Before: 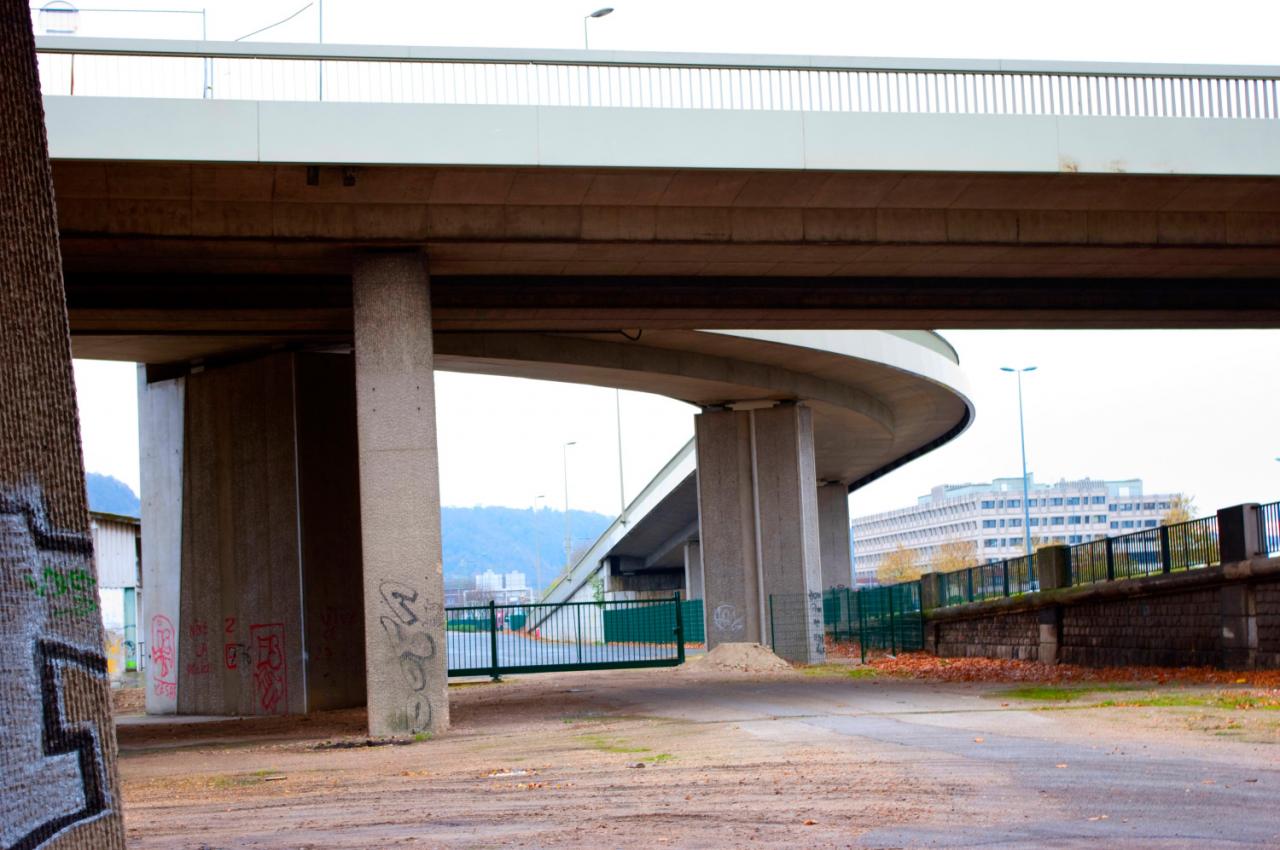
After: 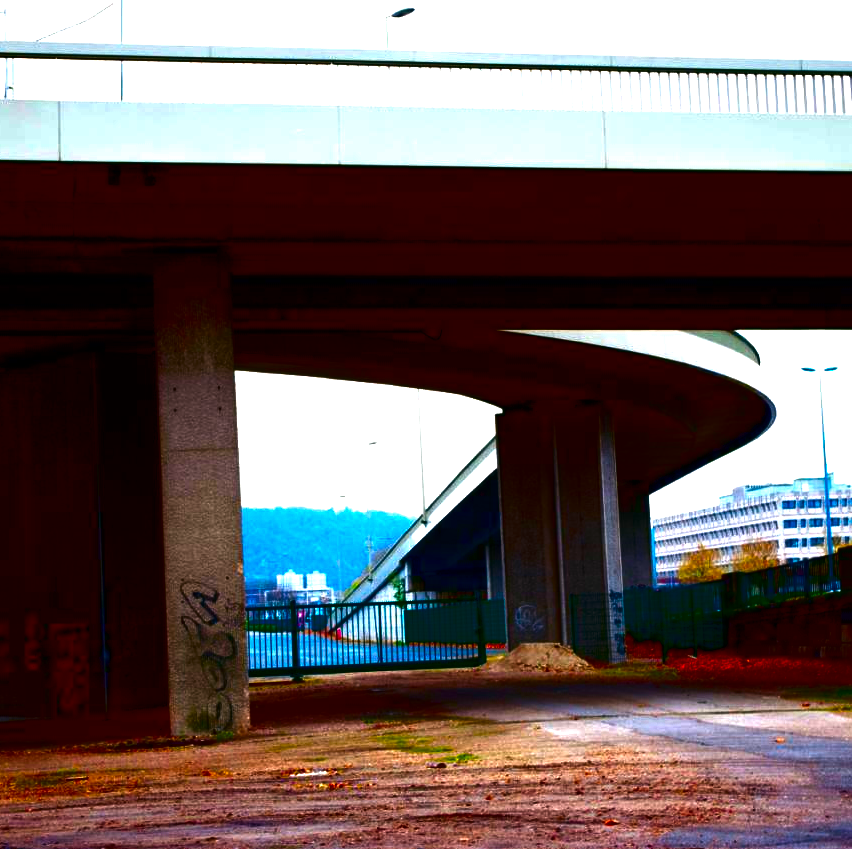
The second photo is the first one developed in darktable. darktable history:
crop and rotate: left 15.621%, right 17.771%
color balance rgb: shadows lift › luminance -7.693%, shadows lift › chroma 2.347%, shadows lift › hue 164.62°, perceptual saturation grading › global saturation 31.045%, perceptual brilliance grading › global brilliance 15.107%, perceptual brilliance grading › shadows -34.986%
contrast brightness saturation: brightness -0.983, saturation 0.986
